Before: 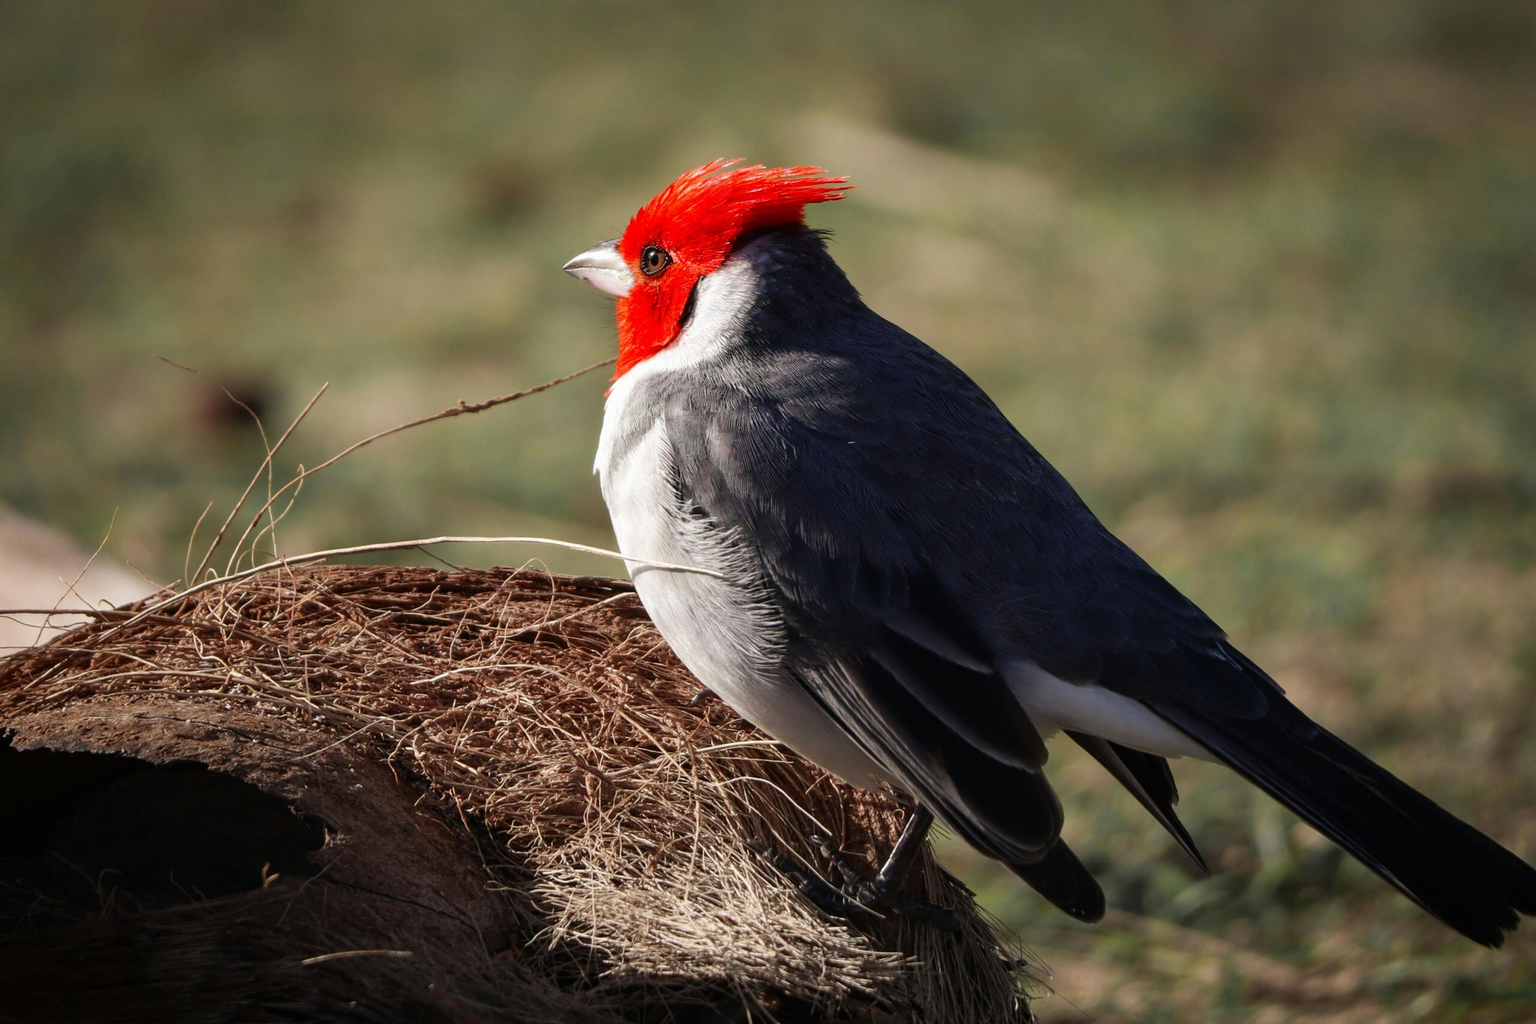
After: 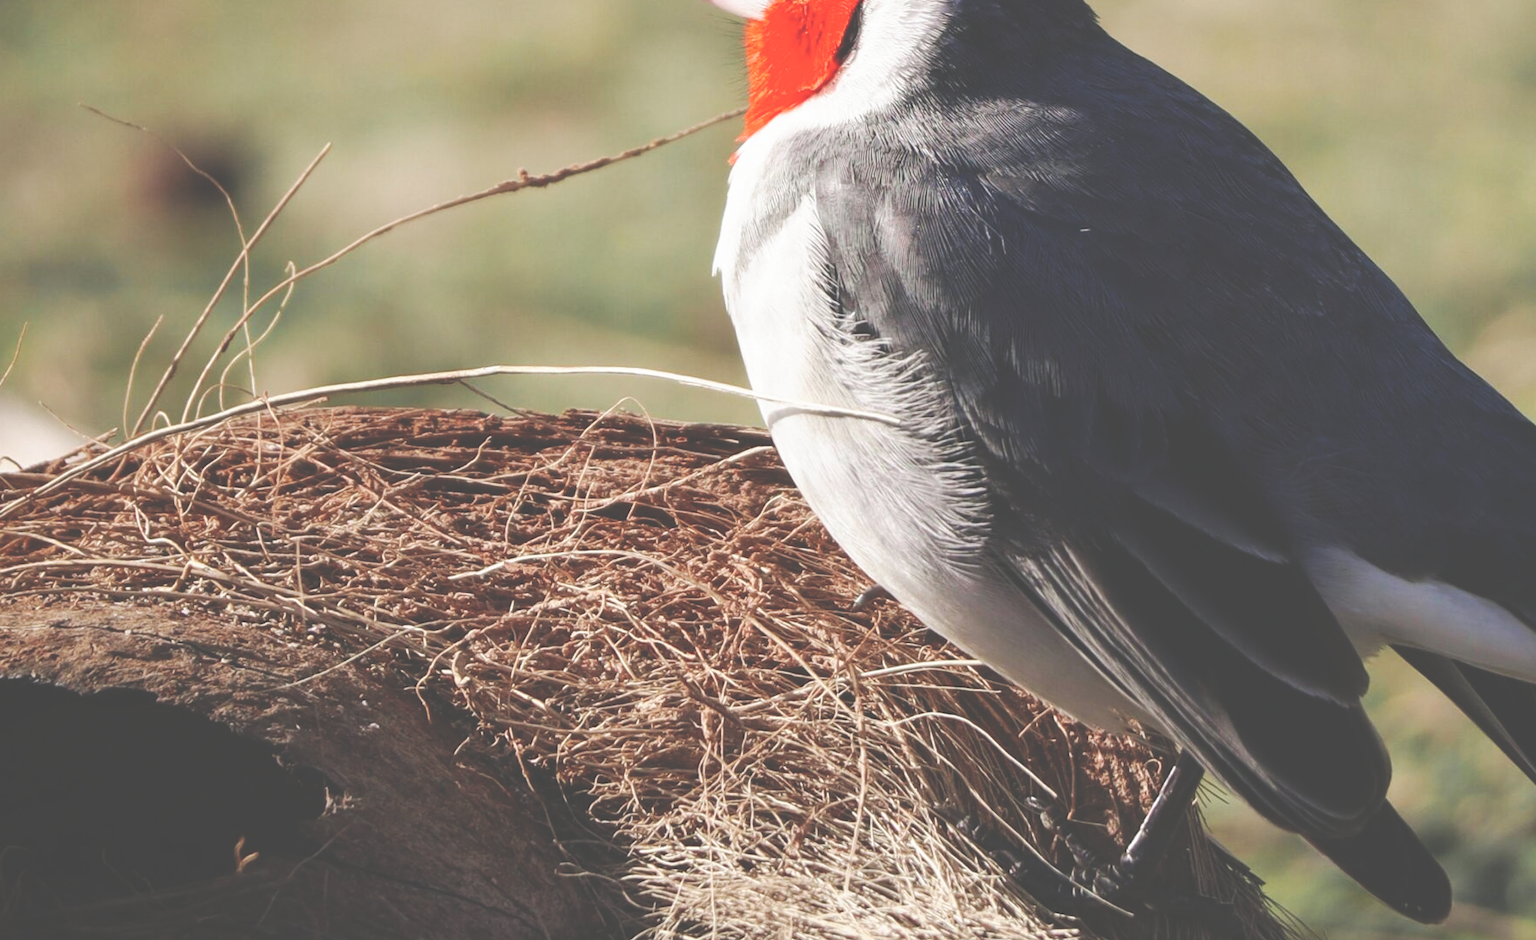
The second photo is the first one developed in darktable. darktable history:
base curve: curves: ch0 [(0, 0) (0.688, 0.865) (1, 1)], preserve colors none
exposure: black level correction -0.087, compensate highlight preservation false
crop: left 6.488%, top 27.668%, right 24.183%, bottom 8.656%
tone curve: curves: ch0 [(0, 0) (0.003, 0.007) (0.011, 0.008) (0.025, 0.007) (0.044, 0.009) (0.069, 0.012) (0.1, 0.02) (0.136, 0.035) (0.177, 0.06) (0.224, 0.104) (0.277, 0.16) (0.335, 0.228) (0.399, 0.308) (0.468, 0.418) (0.543, 0.525) (0.623, 0.635) (0.709, 0.723) (0.801, 0.802) (0.898, 0.889) (1, 1)], preserve colors none
